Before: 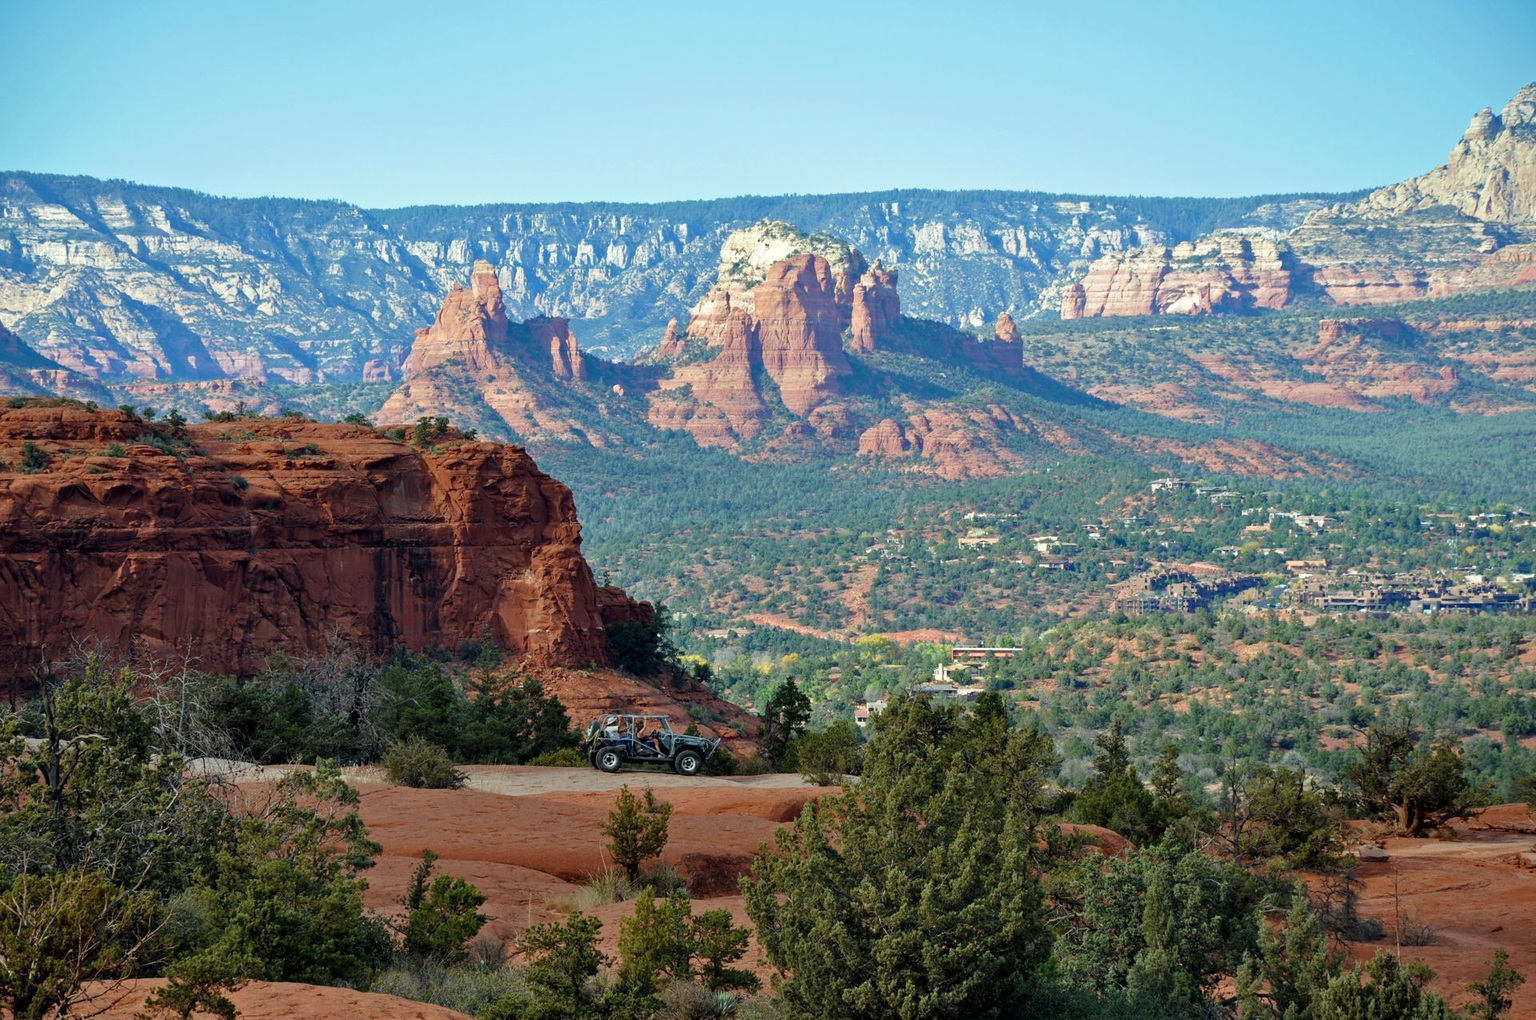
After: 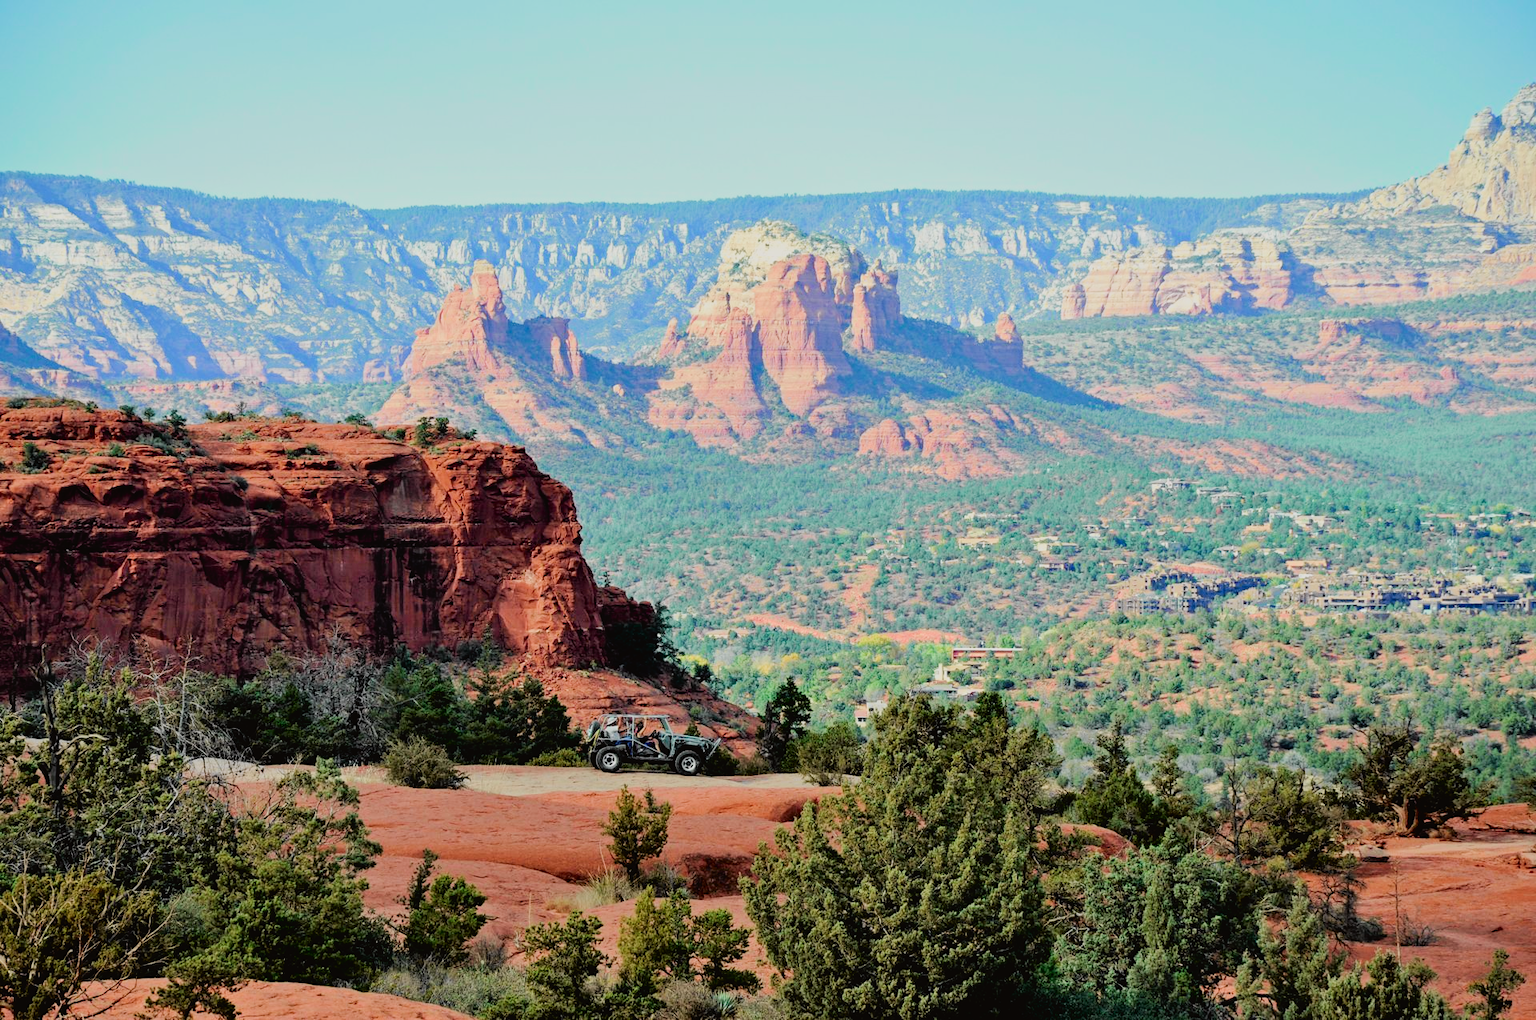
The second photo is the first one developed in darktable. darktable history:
filmic rgb: black relative exposure -7.11 EV, white relative exposure 5.39 EV, hardness 3.03
contrast brightness saturation: saturation -0.033
tone curve: curves: ch0 [(0, 0.019) (0.066, 0.043) (0.189, 0.182) (0.368, 0.407) (0.501, 0.564) (0.677, 0.729) (0.851, 0.861) (0.997, 0.959)]; ch1 [(0, 0) (0.187, 0.121) (0.388, 0.346) (0.437, 0.409) (0.474, 0.472) (0.499, 0.501) (0.514, 0.515) (0.542, 0.557) (0.645, 0.686) (0.812, 0.856) (1, 1)]; ch2 [(0, 0) (0.246, 0.214) (0.421, 0.427) (0.459, 0.484) (0.5, 0.504) (0.518, 0.523) (0.529, 0.548) (0.56, 0.576) (0.607, 0.63) (0.744, 0.734) (0.867, 0.821) (0.993, 0.889)], color space Lab, independent channels, preserve colors none
exposure: exposure 0.514 EV, compensate highlight preservation false
